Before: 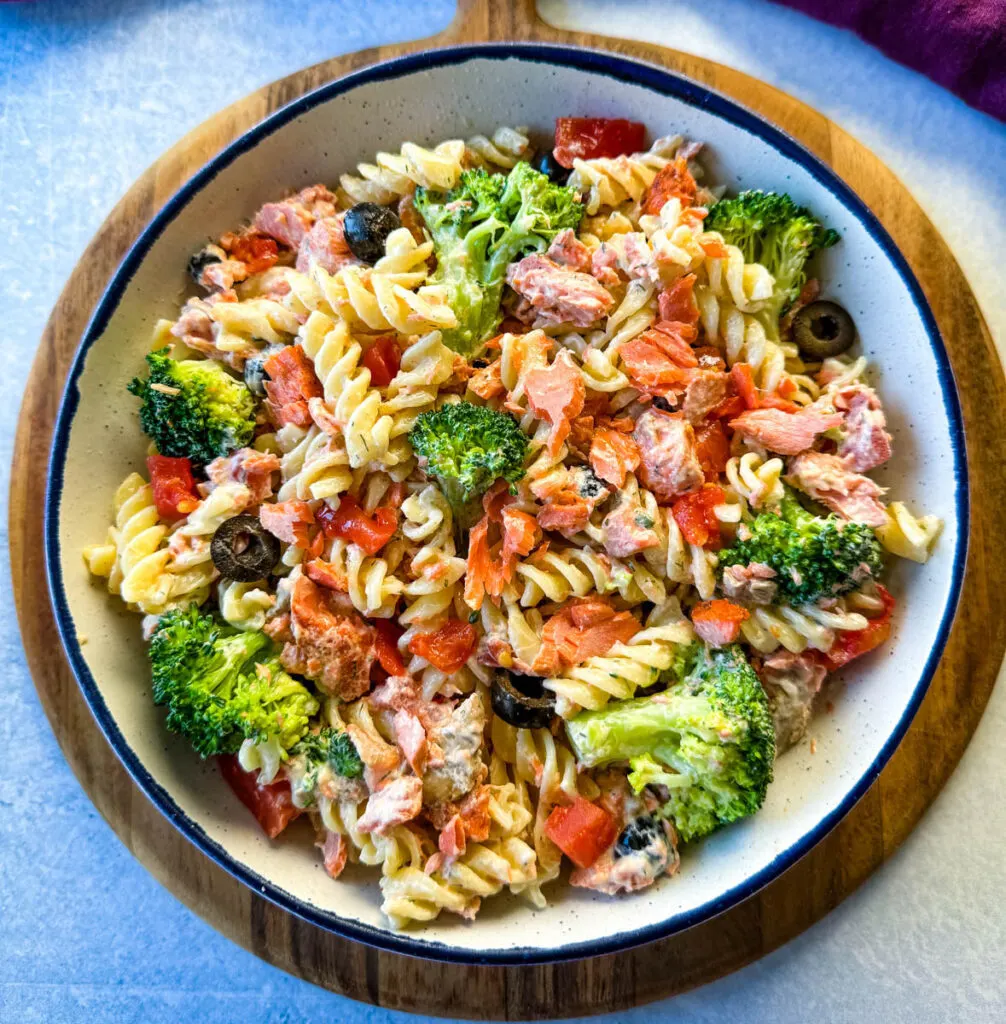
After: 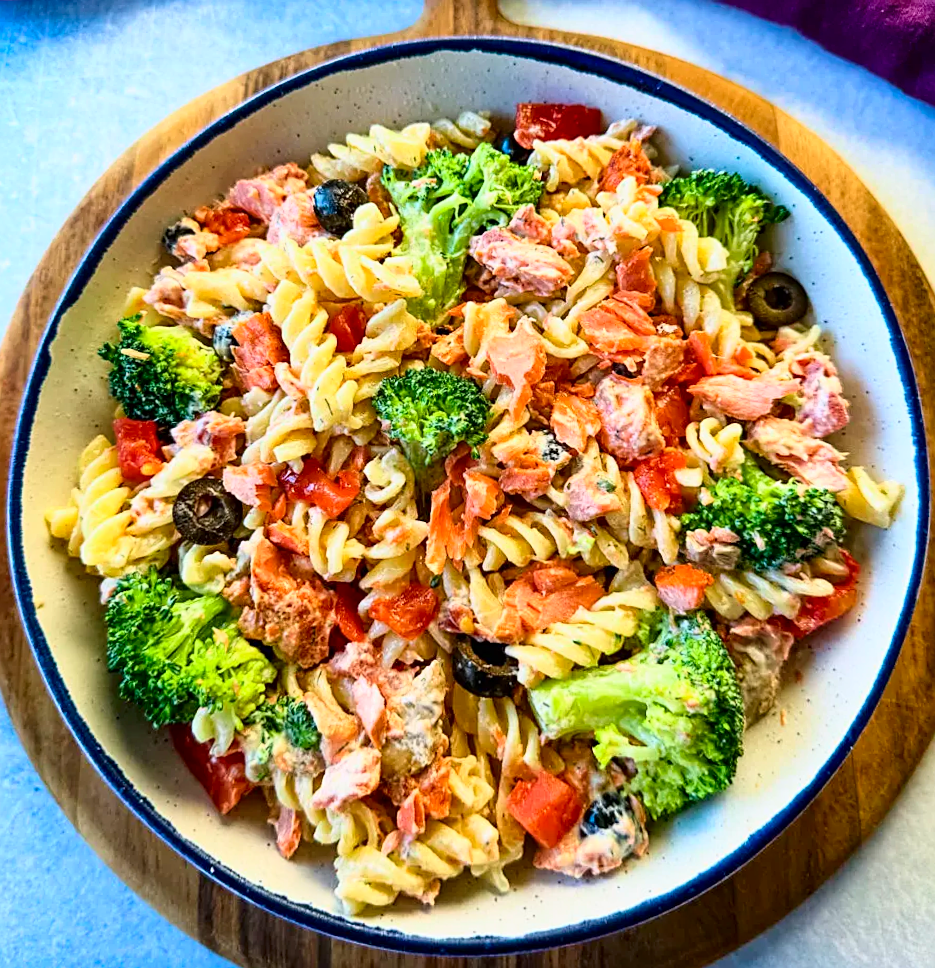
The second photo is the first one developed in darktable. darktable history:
rotate and perspective: rotation 0.215°, lens shift (vertical) -0.139, crop left 0.069, crop right 0.939, crop top 0.002, crop bottom 0.996
crop and rotate: top 0%, bottom 5.097%
white balance: emerald 1
tone curve: curves: ch0 [(0, 0) (0.091, 0.077) (0.517, 0.574) (0.745, 0.82) (0.844, 0.908) (0.909, 0.942) (1, 0.973)]; ch1 [(0, 0) (0.437, 0.404) (0.5, 0.5) (0.534, 0.546) (0.58, 0.603) (0.616, 0.649) (1, 1)]; ch2 [(0, 0) (0.442, 0.415) (0.5, 0.5) (0.535, 0.547) (0.585, 0.62) (1, 1)], color space Lab, independent channels, preserve colors none
sharpen: on, module defaults
